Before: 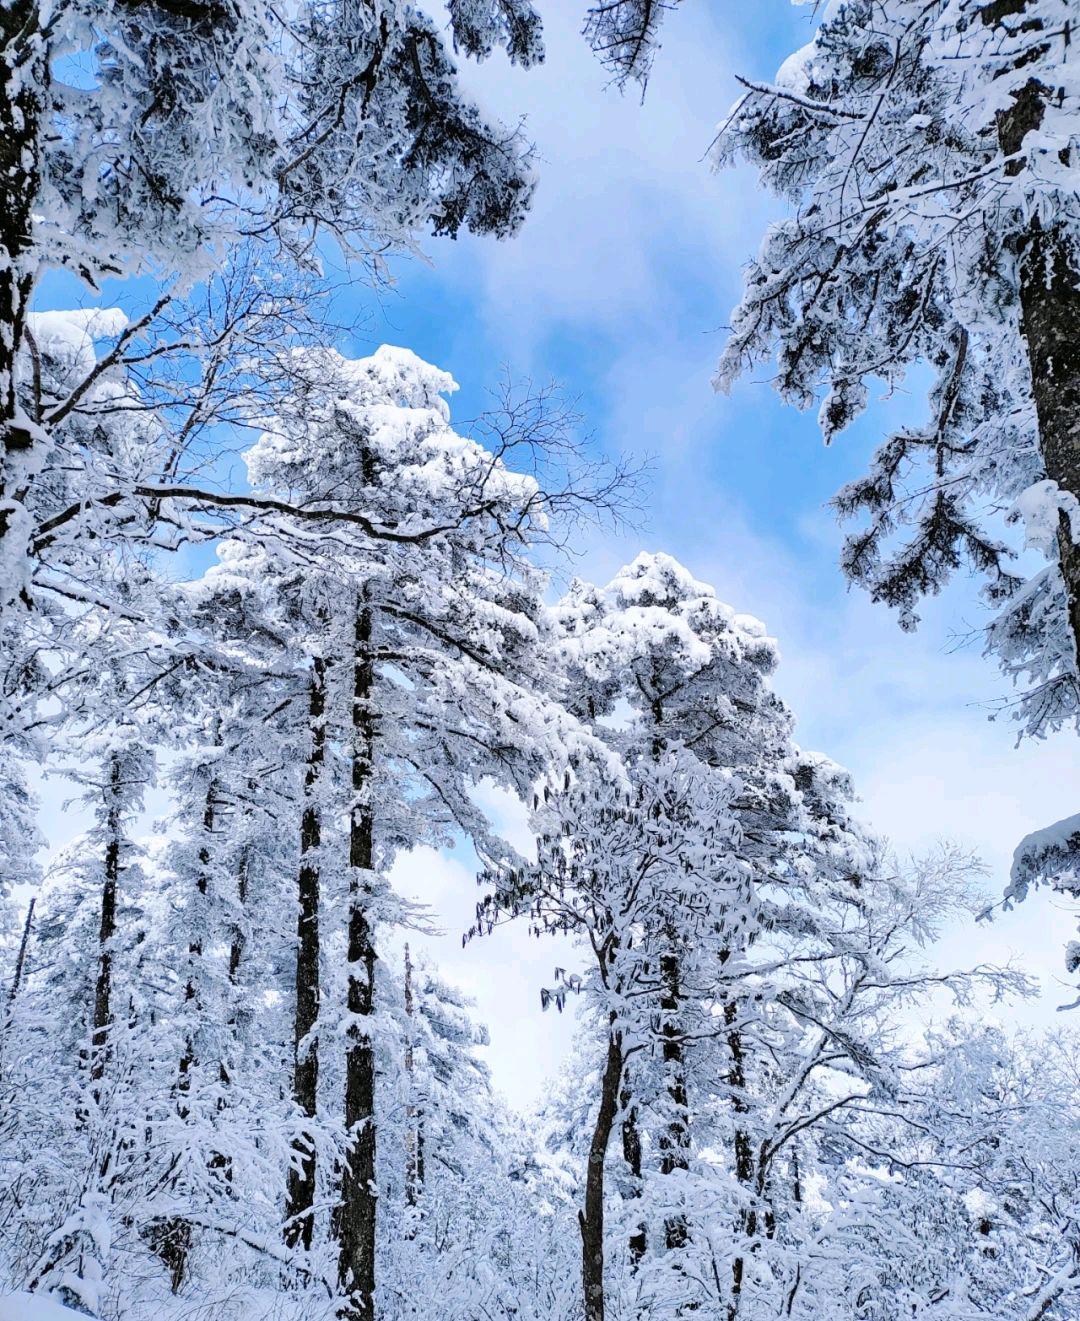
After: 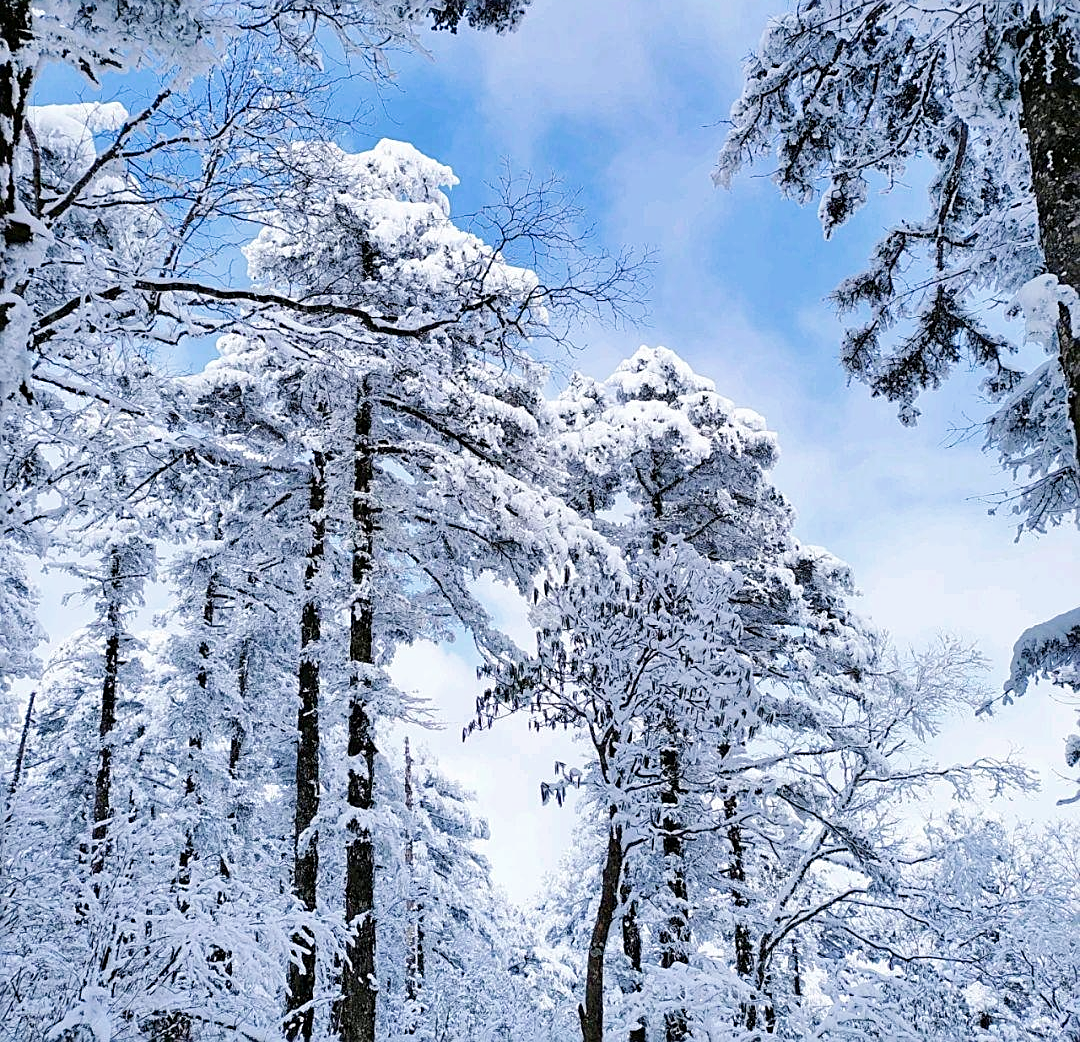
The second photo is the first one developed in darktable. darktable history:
sharpen: on, module defaults
color balance rgb: perceptual saturation grading › global saturation 0.653%, perceptual saturation grading › highlights -32.543%, perceptual saturation grading › mid-tones 6.055%, perceptual saturation grading › shadows 18.917%
velvia: on, module defaults
crop and rotate: top 15.706%, bottom 5.361%
